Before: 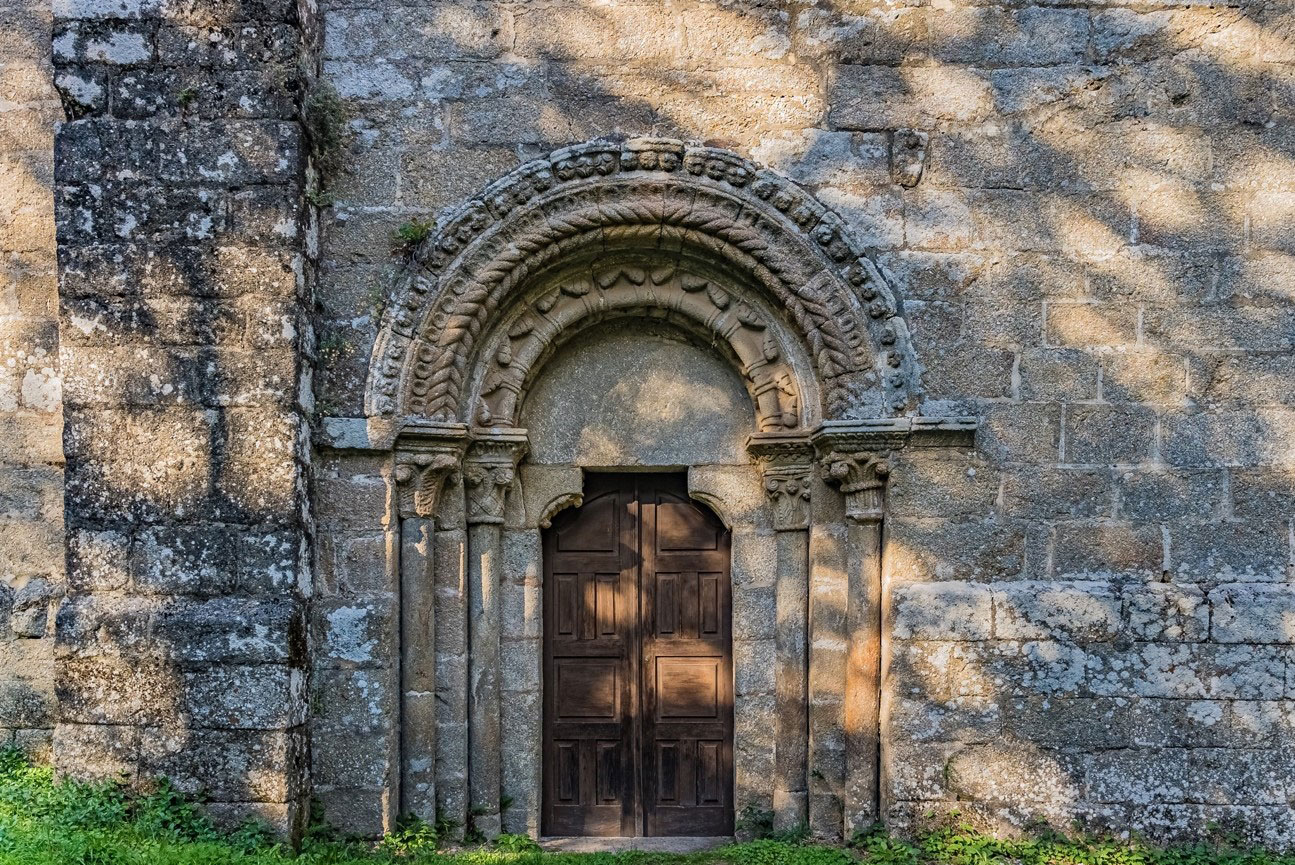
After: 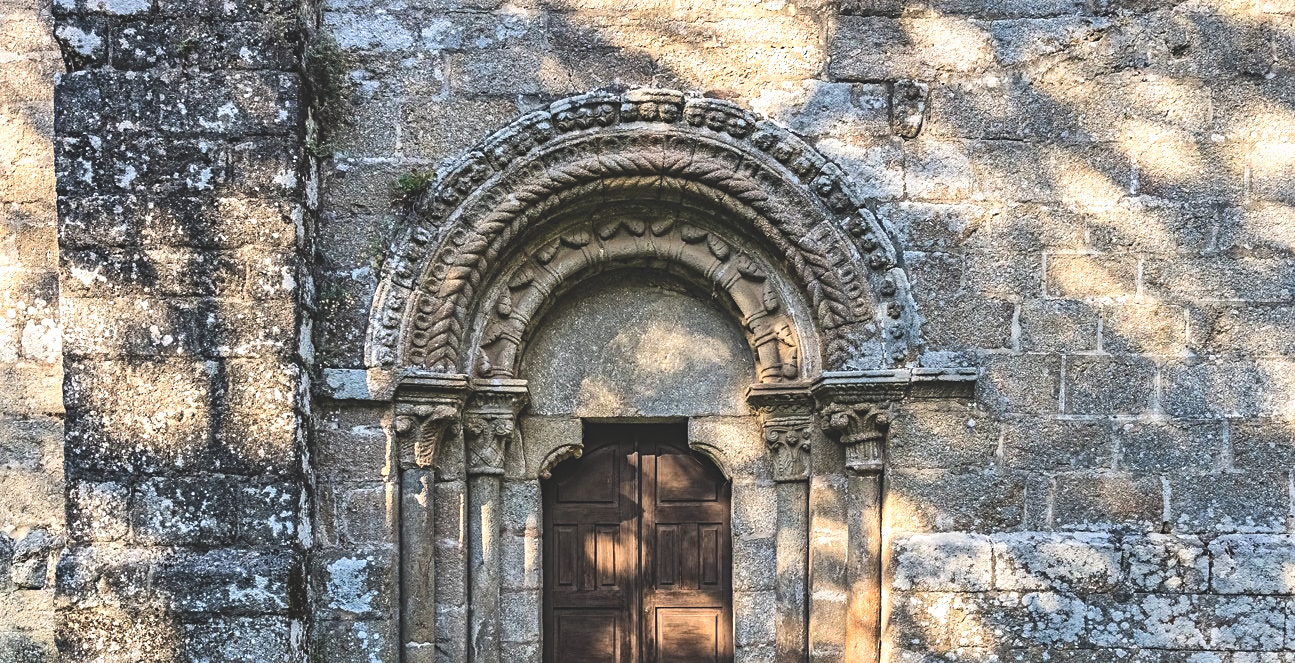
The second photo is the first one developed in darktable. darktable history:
crop: top 5.667%, bottom 17.637%
sharpen: amount 0.2
exposure: black level correction -0.03, compensate highlight preservation false
tone equalizer: -8 EV -0.75 EV, -7 EV -0.7 EV, -6 EV -0.6 EV, -5 EV -0.4 EV, -3 EV 0.4 EV, -2 EV 0.6 EV, -1 EV 0.7 EV, +0 EV 0.75 EV, edges refinement/feathering 500, mask exposure compensation -1.57 EV, preserve details no
